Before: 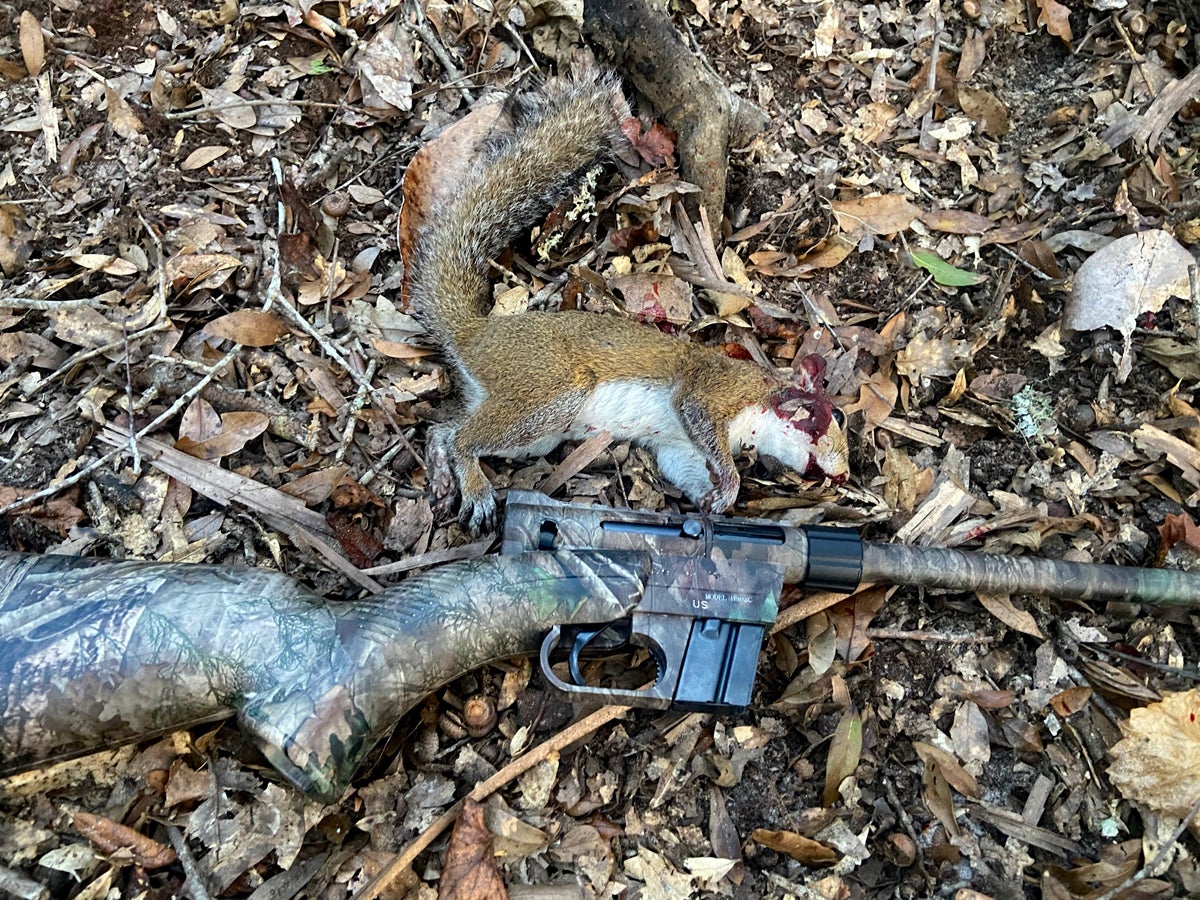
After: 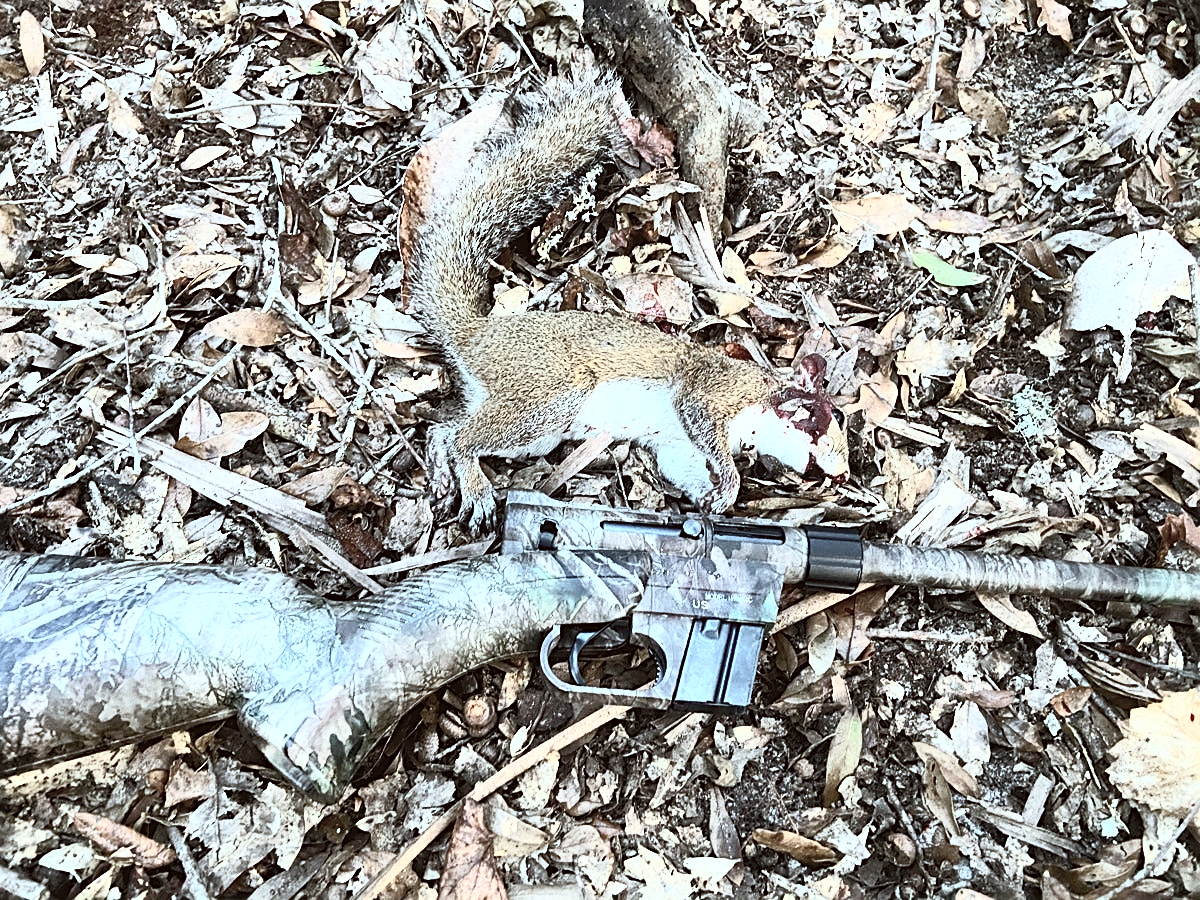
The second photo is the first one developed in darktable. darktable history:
sharpen: on, module defaults
exposure: black level correction -0.001, exposure 0.08 EV, compensate highlight preservation false
color correction: highlights a* -3.28, highlights b* -6.24, shadows a* 3.1, shadows b* 5.19
contrast brightness saturation: contrast 0.57, brightness 0.57, saturation -0.34
